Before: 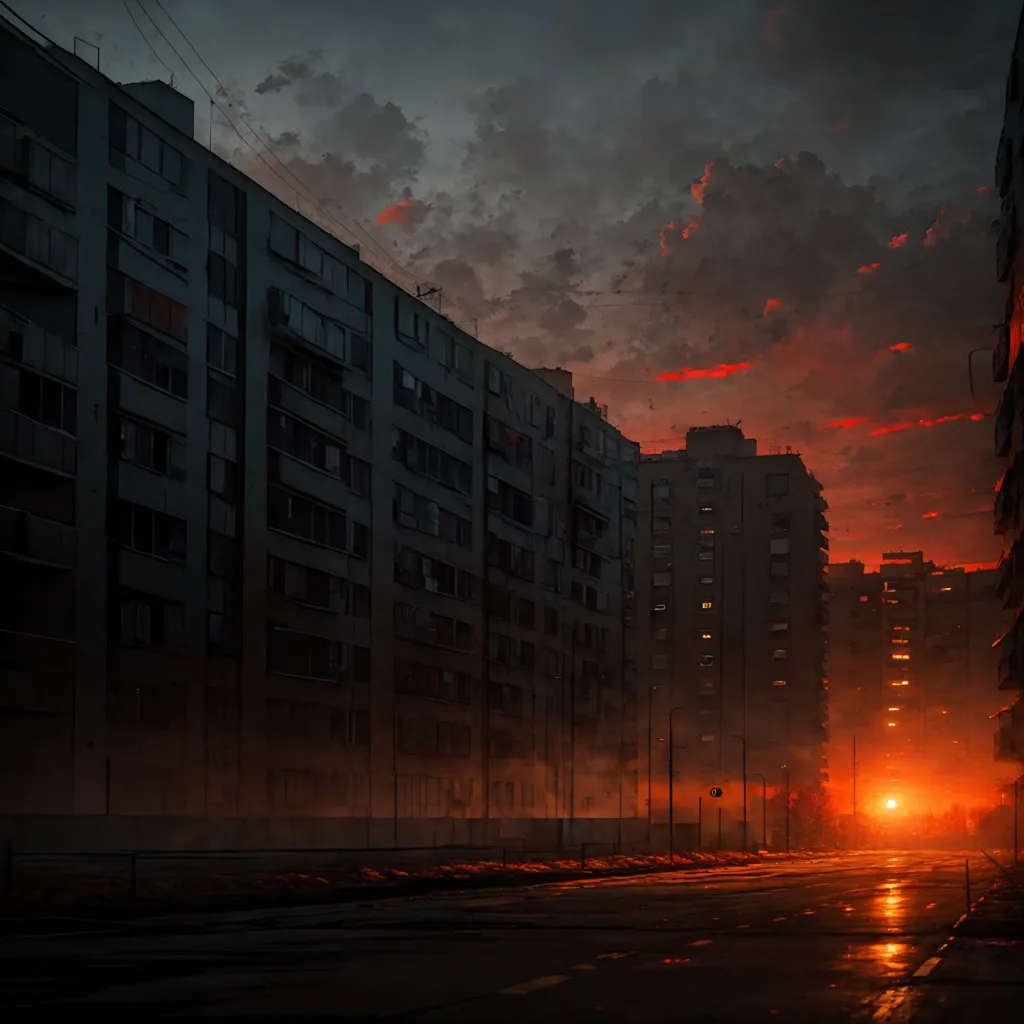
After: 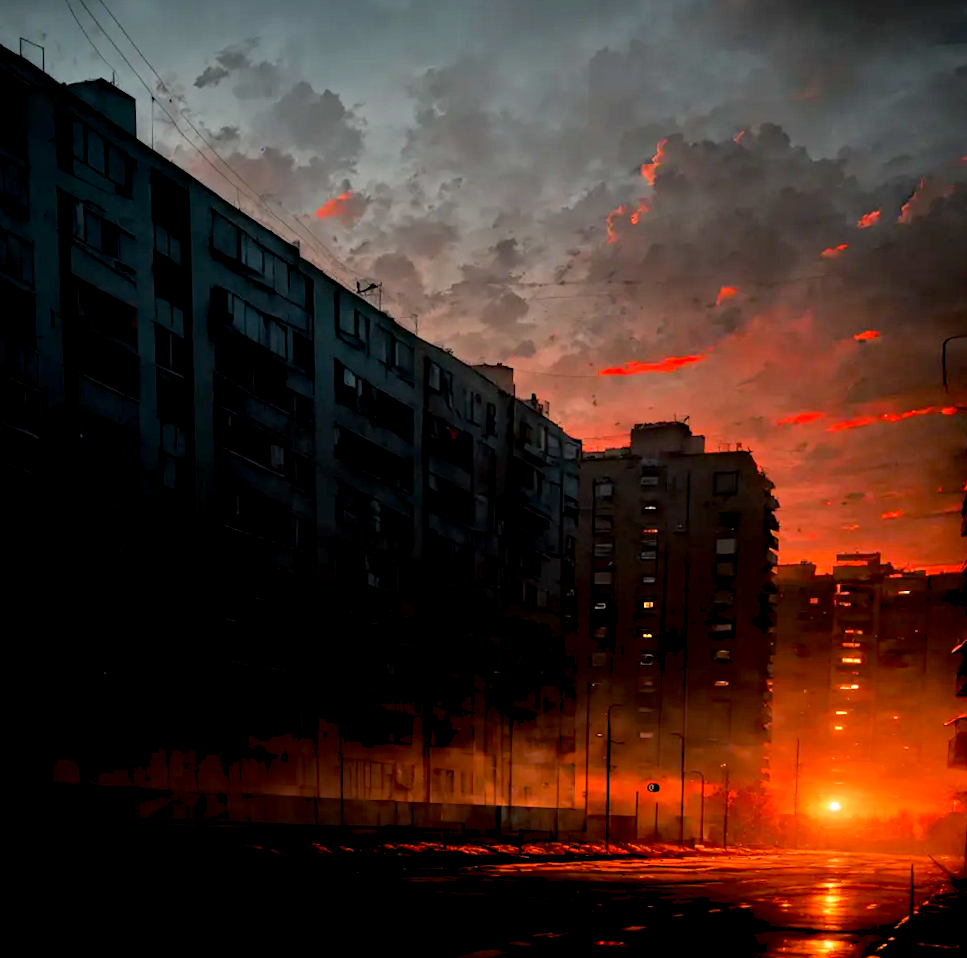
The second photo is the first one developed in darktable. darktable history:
exposure: black level correction 0.009, exposure 0.119 EV, compensate highlight preservation false
levels: levels [0, 0.499, 1]
crop: bottom 0.071%
tone equalizer: -7 EV 0.15 EV, -6 EV 0.6 EV, -5 EV 1.15 EV, -4 EV 1.33 EV, -3 EV 1.15 EV, -2 EV 0.6 EV, -1 EV 0.15 EV, mask exposure compensation -0.5 EV
rotate and perspective: rotation 0.062°, lens shift (vertical) 0.115, lens shift (horizontal) -0.133, crop left 0.047, crop right 0.94, crop top 0.061, crop bottom 0.94
